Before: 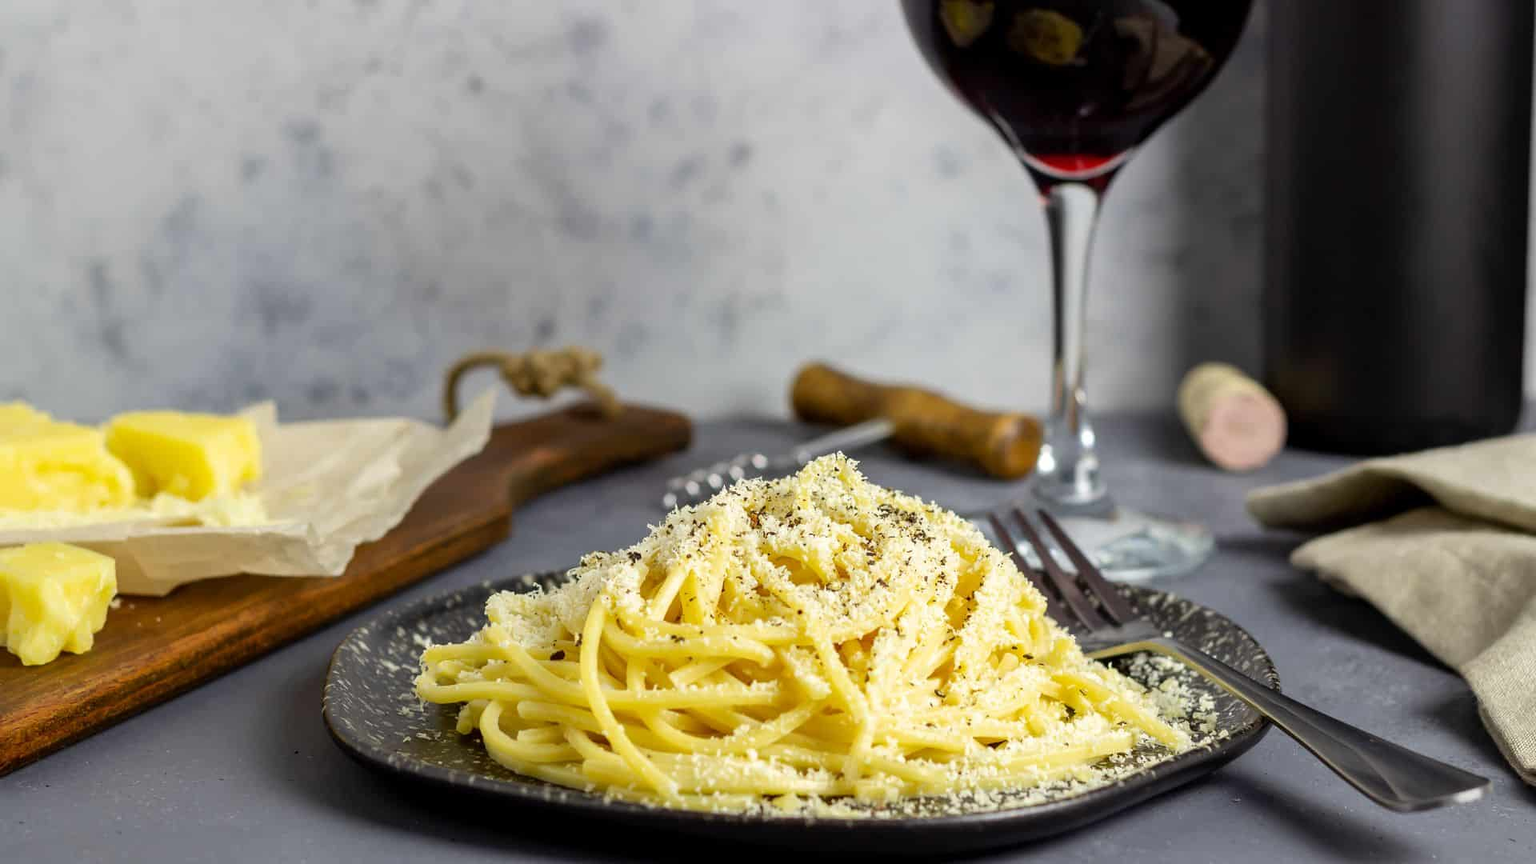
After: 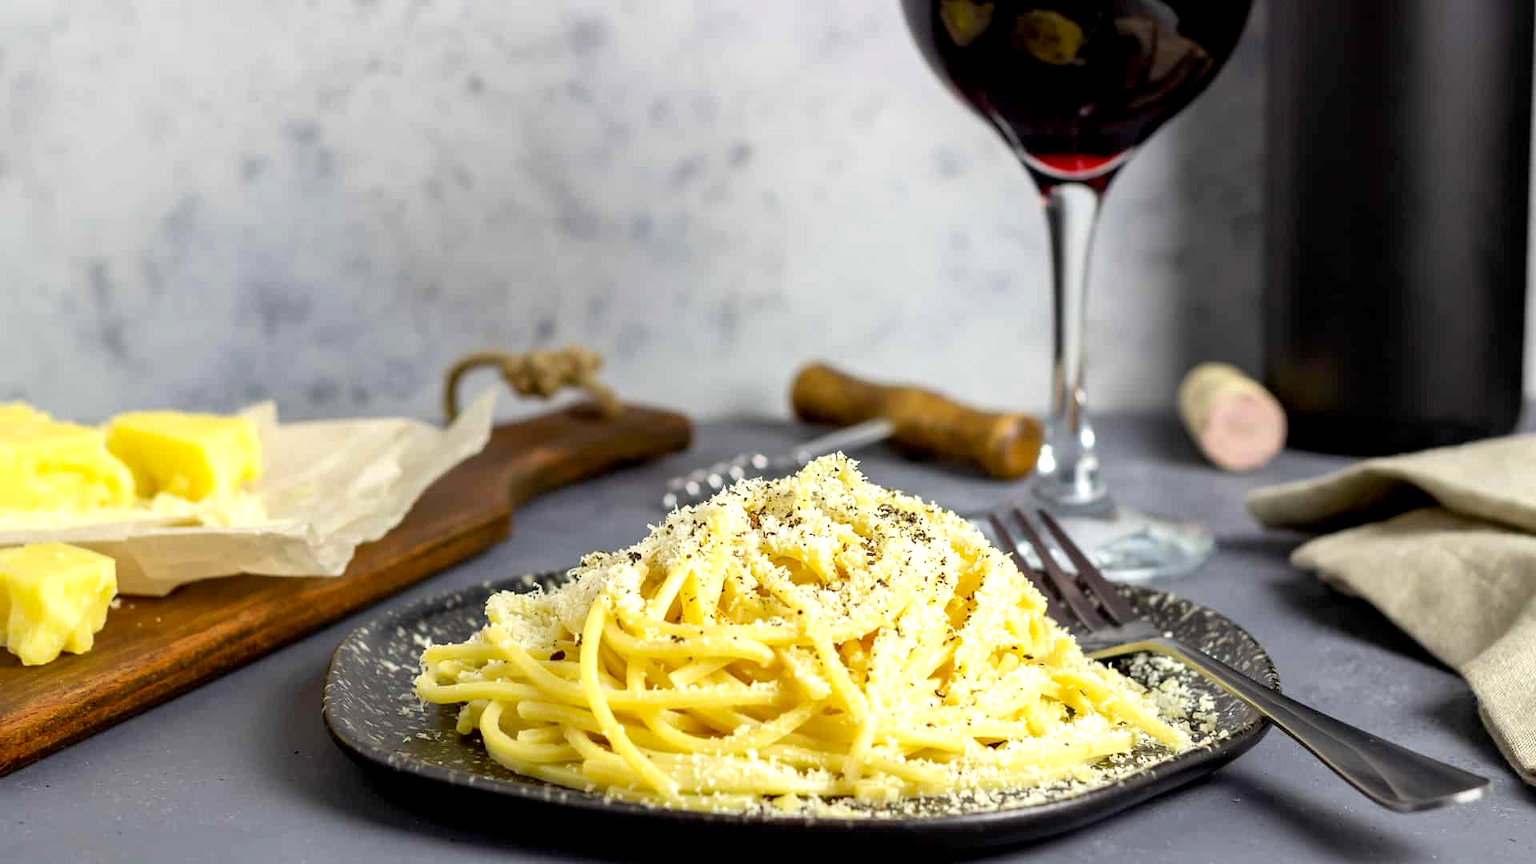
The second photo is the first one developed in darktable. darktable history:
exposure: black level correction 0.003, exposure 0.383 EV, compensate exposure bias true, compensate highlight preservation false
